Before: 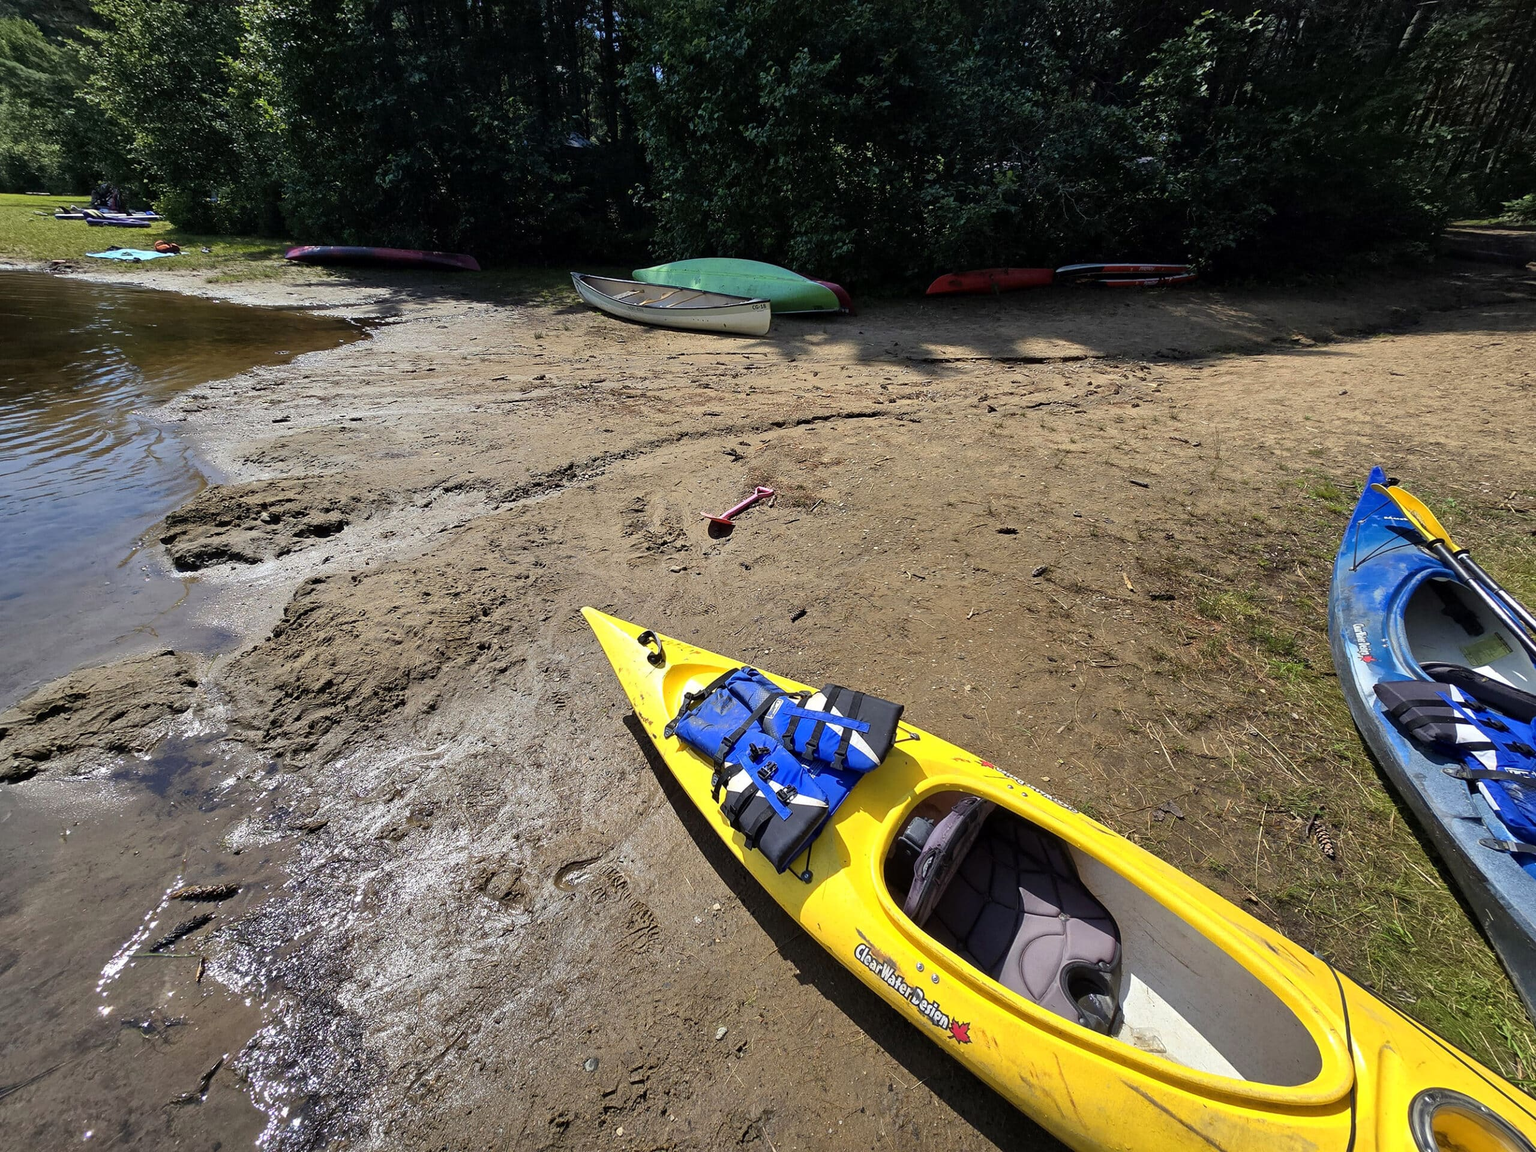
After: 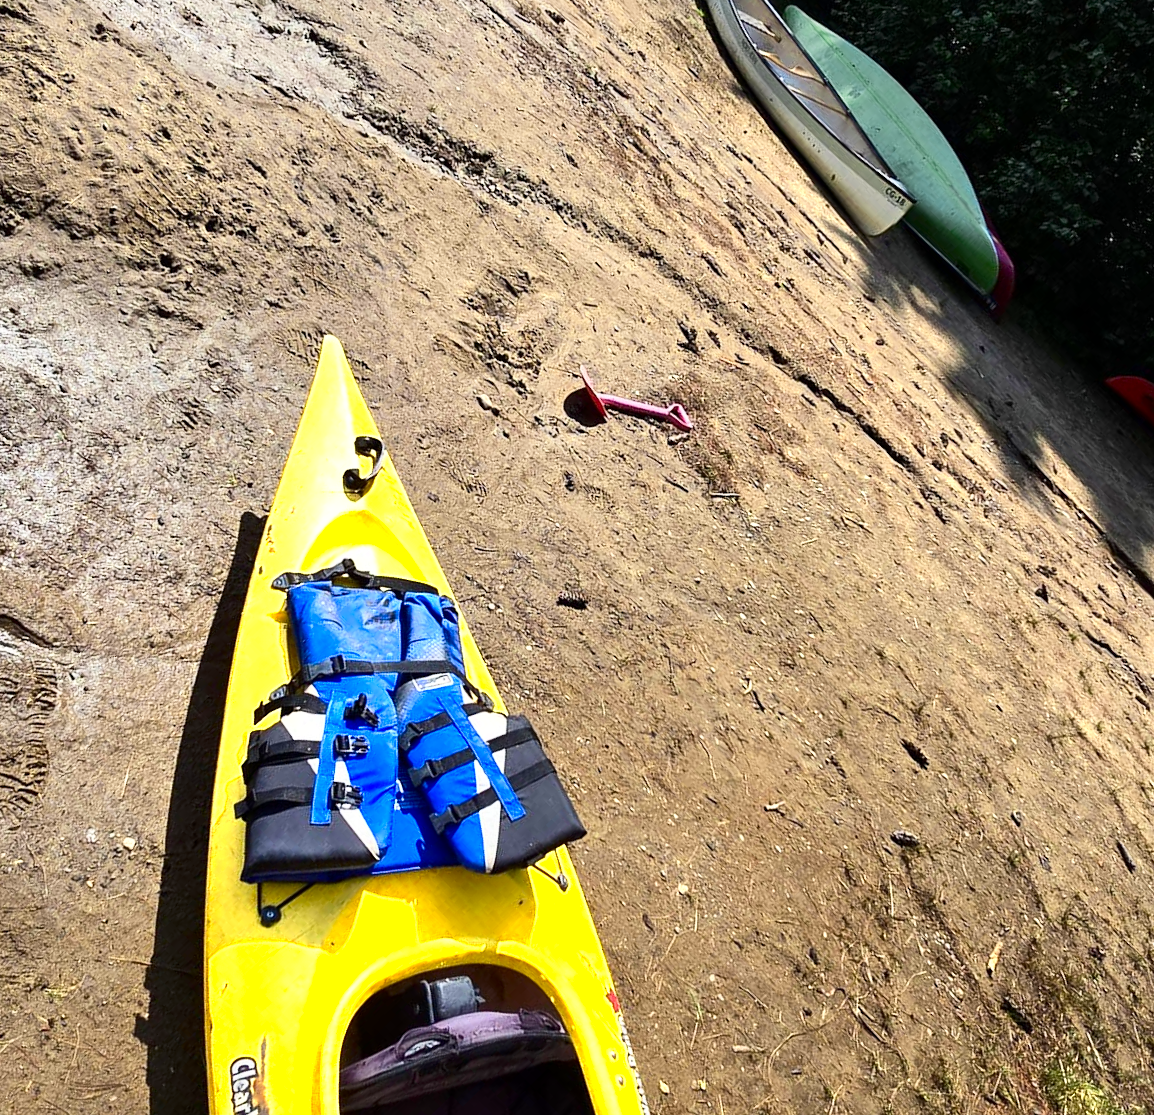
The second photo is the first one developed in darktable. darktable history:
contrast brightness saturation: contrast 0.219
base curve: curves: ch0 [(0, 0) (0.666, 0.806) (1, 1)], preserve colors none
crop and rotate: angle -45.8°, top 16.61%, right 1.002%, bottom 11.677%
color zones: curves: ch0 [(0, 0.485) (0.178, 0.476) (0.261, 0.623) (0.411, 0.403) (0.708, 0.603) (0.934, 0.412)]; ch1 [(0.003, 0.485) (0.149, 0.496) (0.229, 0.584) (0.326, 0.551) (0.484, 0.262) (0.757, 0.643)]
